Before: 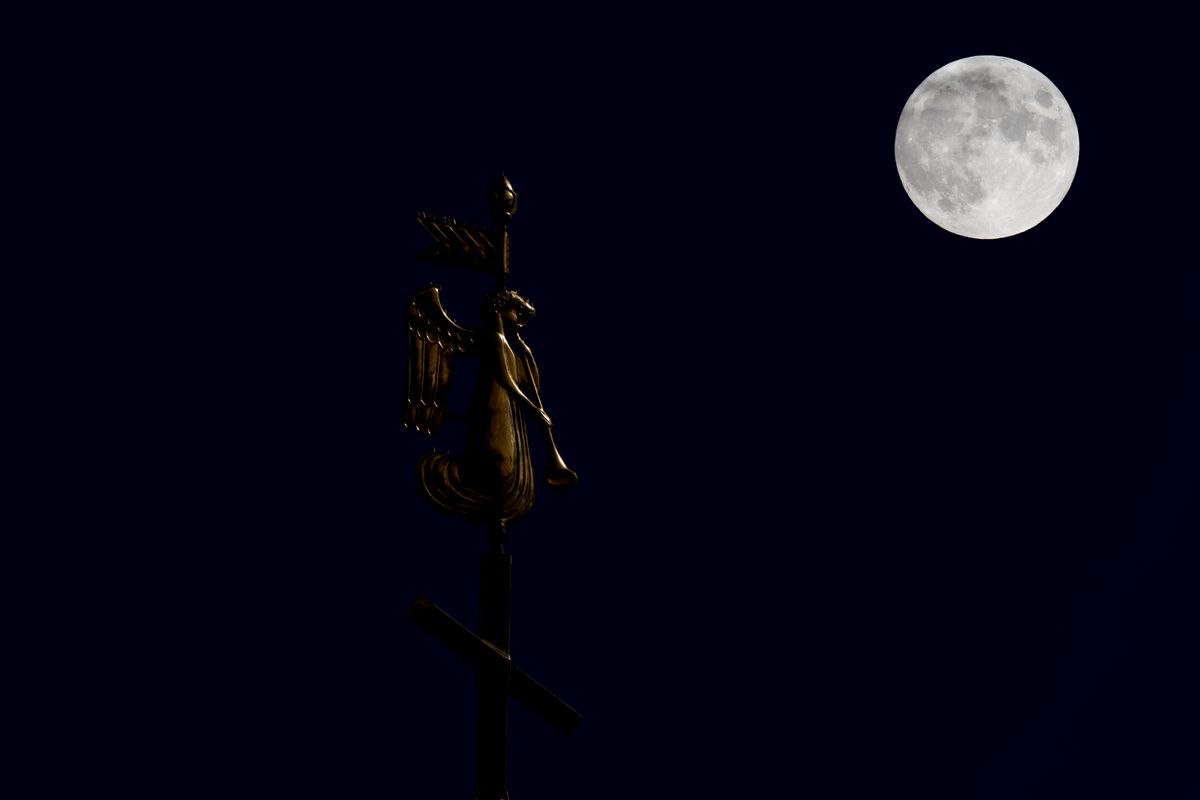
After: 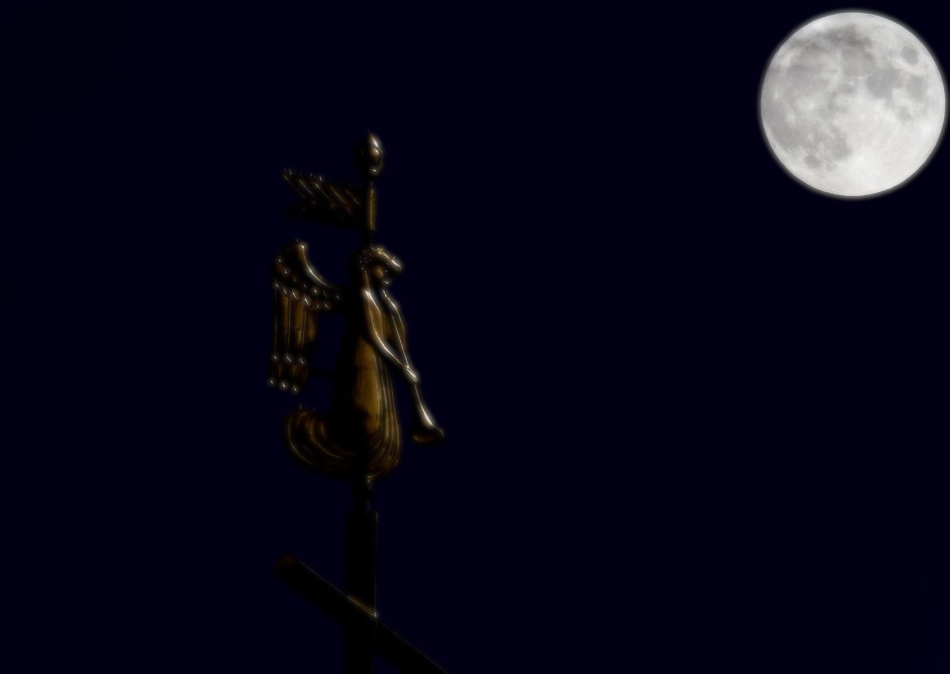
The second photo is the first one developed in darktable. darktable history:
crop: left 11.225%, top 5.381%, right 9.565%, bottom 10.314%
soften: size 8.67%, mix 49%
